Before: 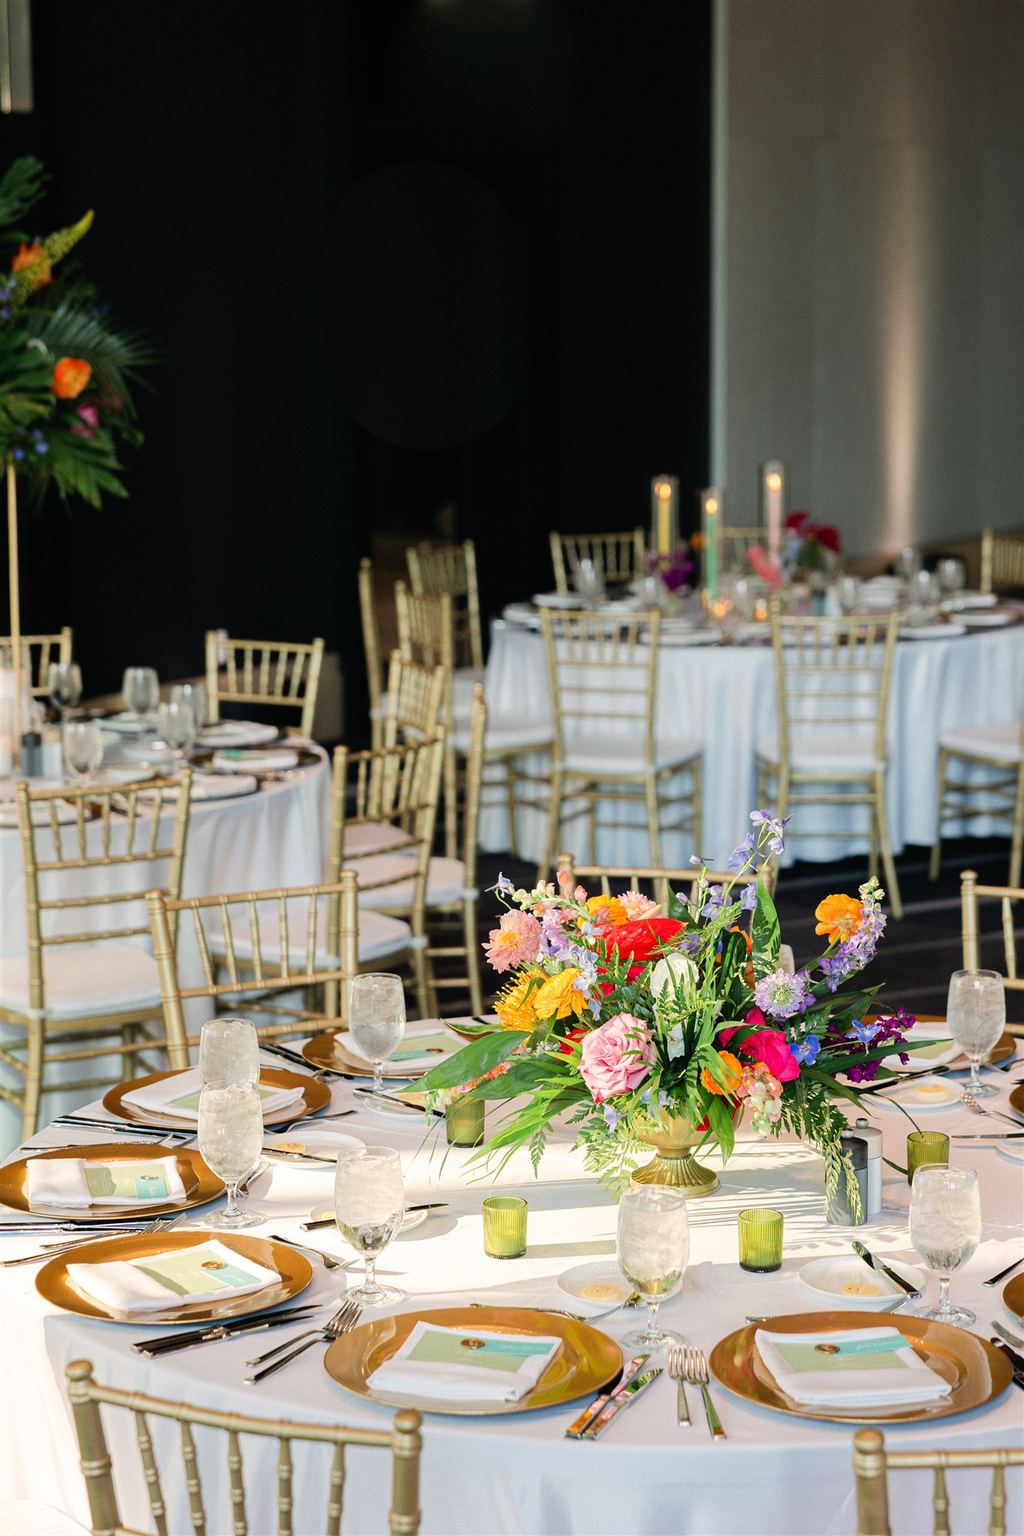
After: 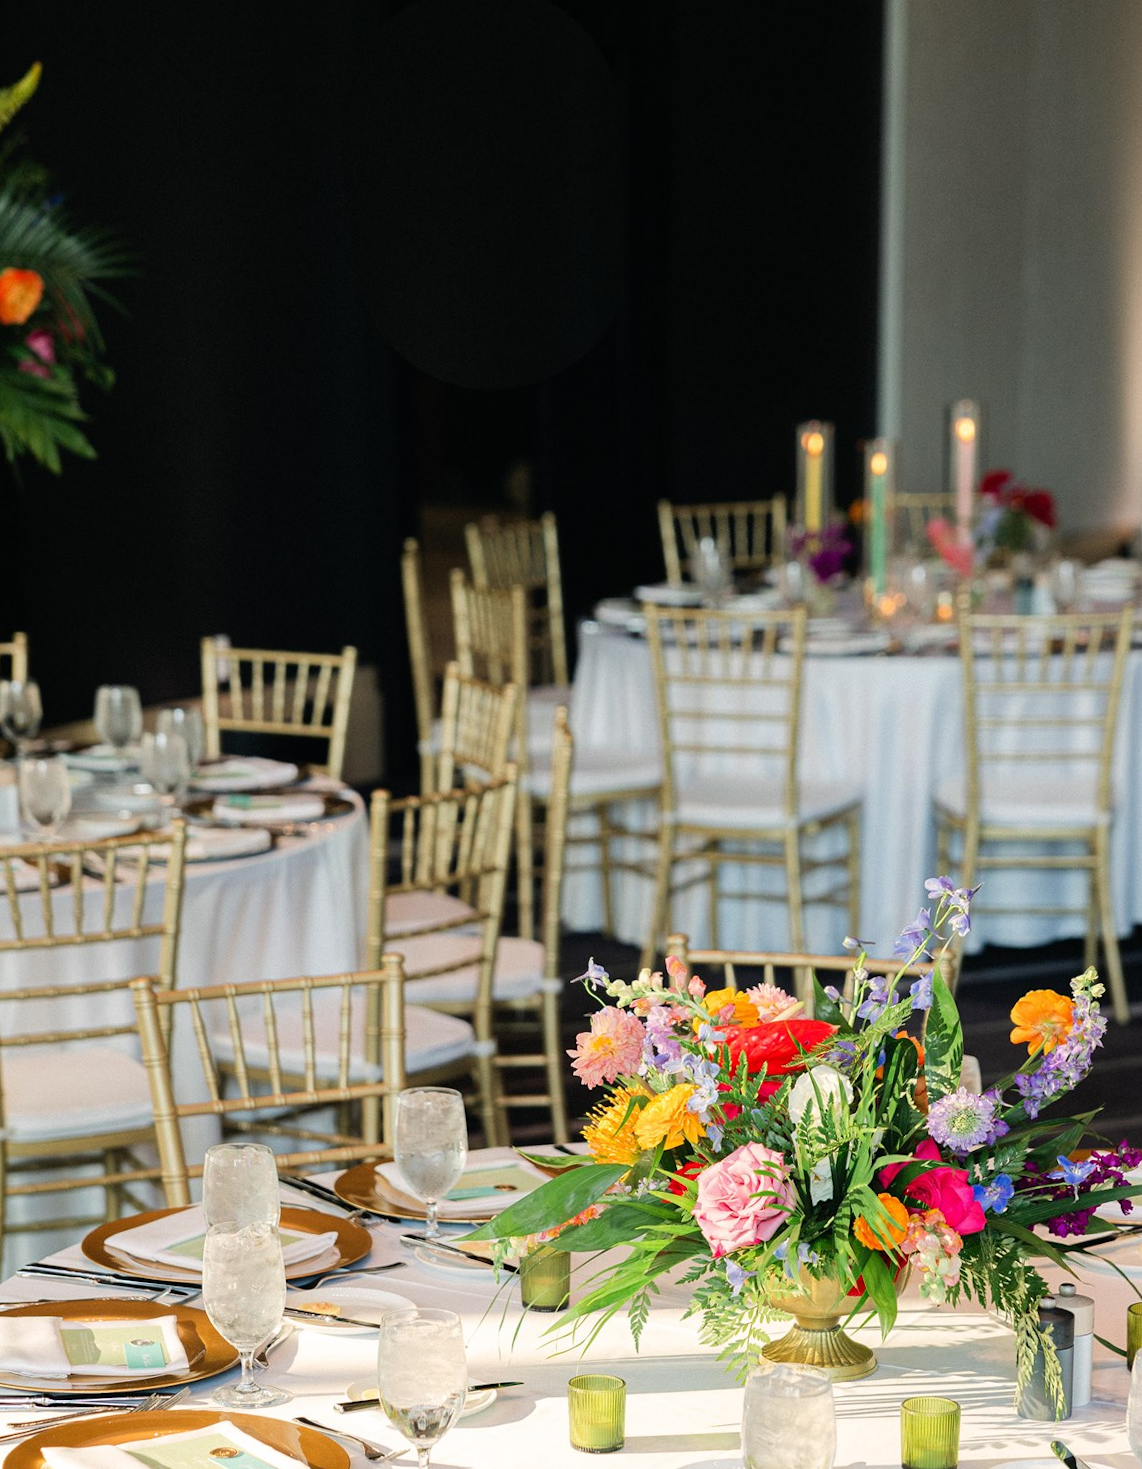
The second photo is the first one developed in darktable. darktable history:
crop and rotate: left 2.425%, top 11.305%, right 9.6%, bottom 15.08%
rotate and perspective: rotation 0.074°, lens shift (vertical) 0.096, lens shift (horizontal) -0.041, crop left 0.043, crop right 0.952, crop top 0.024, crop bottom 0.979
